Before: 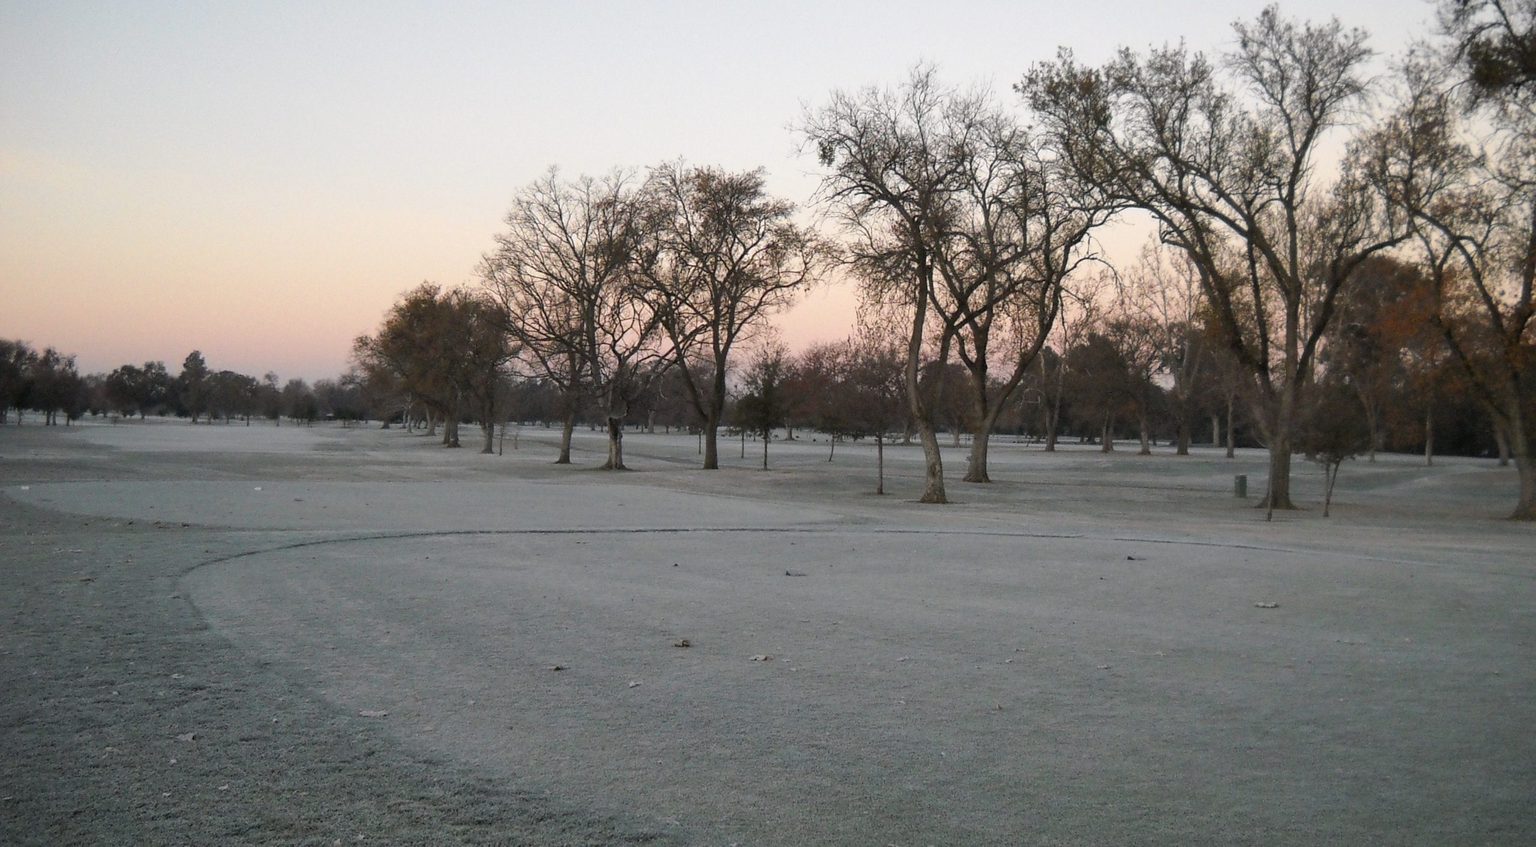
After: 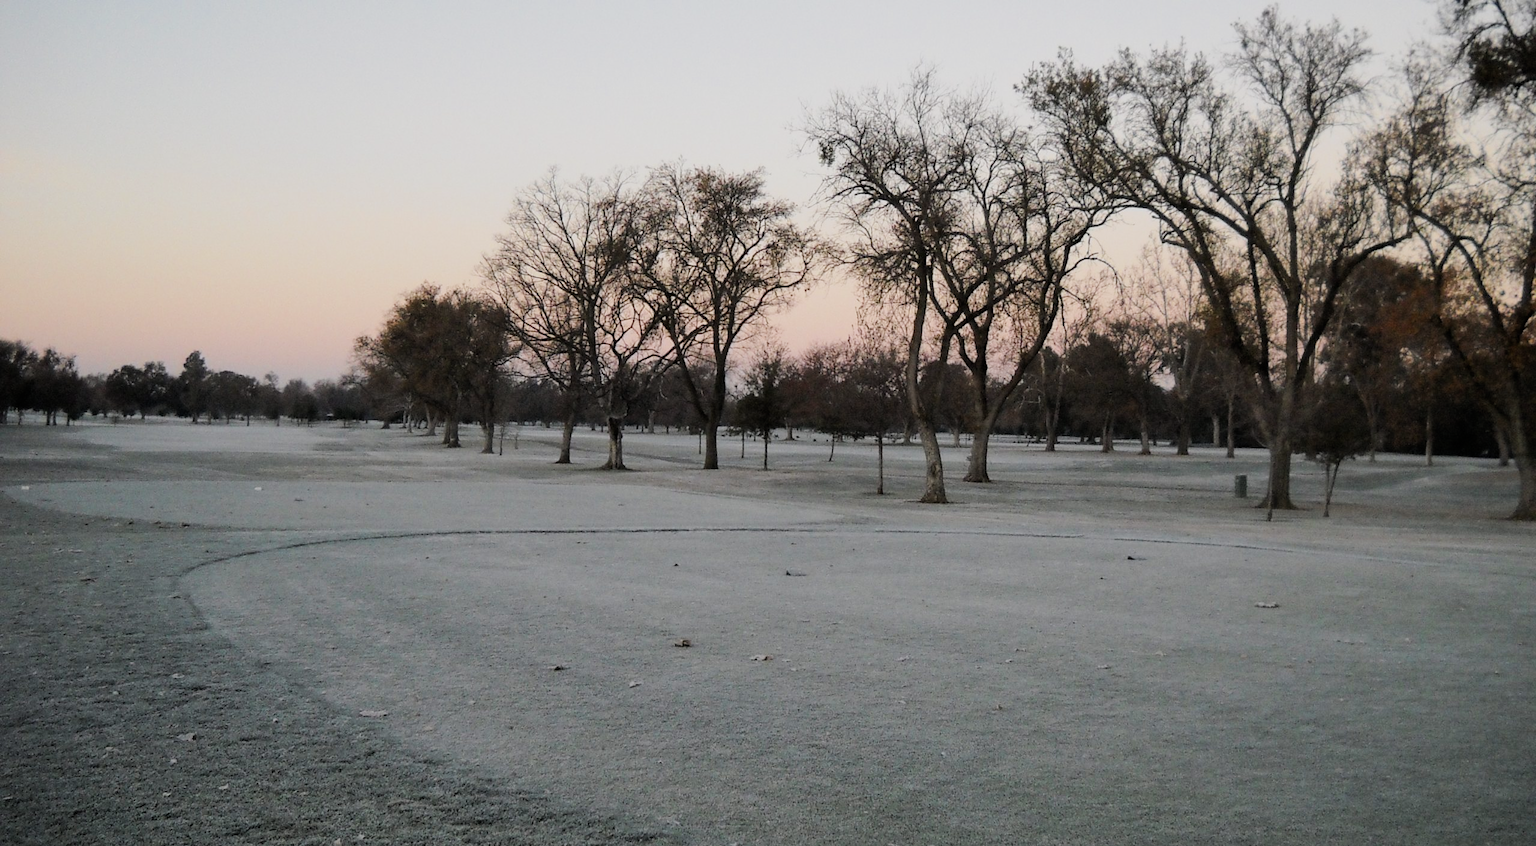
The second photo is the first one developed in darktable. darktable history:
tone equalizer: -8 EV -0.417 EV, -7 EV -0.389 EV, -6 EV -0.333 EV, -5 EV -0.222 EV, -3 EV 0.222 EV, -2 EV 0.333 EV, -1 EV 0.389 EV, +0 EV 0.417 EV, edges refinement/feathering 500, mask exposure compensation -1.57 EV, preserve details no
filmic rgb: black relative exposure -7.65 EV, white relative exposure 4.56 EV, hardness 3.61
